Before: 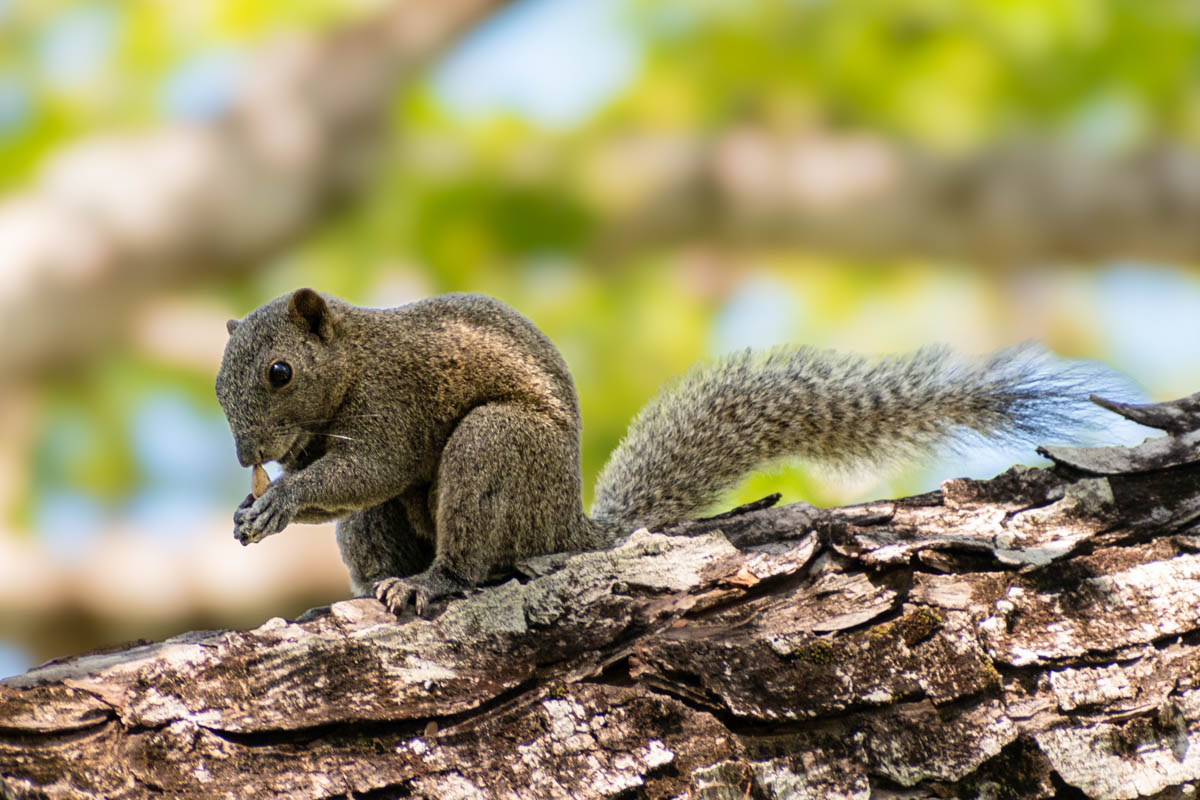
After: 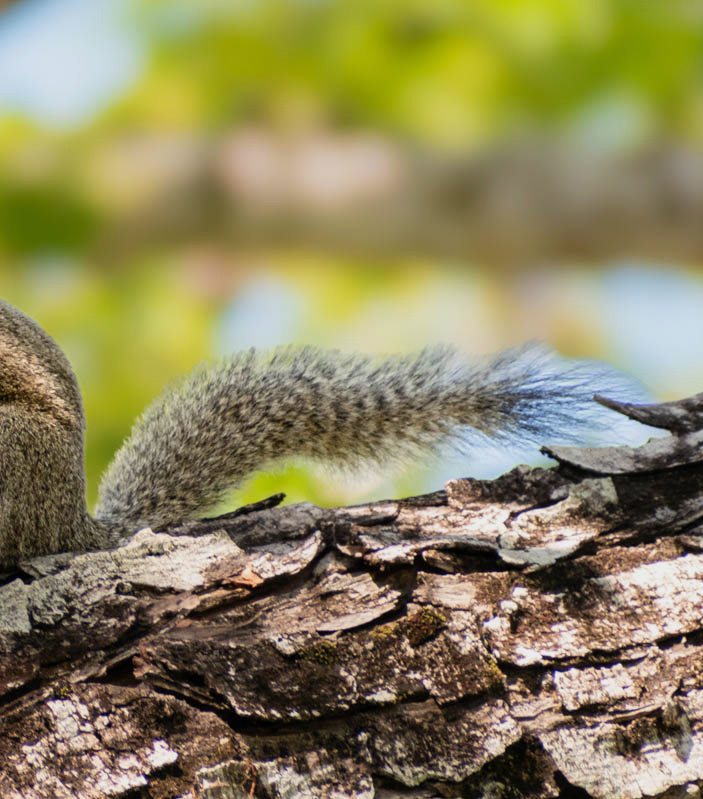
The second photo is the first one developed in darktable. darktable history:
exposure: black level correction 0, exposure 1.1 EV, compensate exposure bias true, compensate highlight preservation false
crop: left 41.402%
